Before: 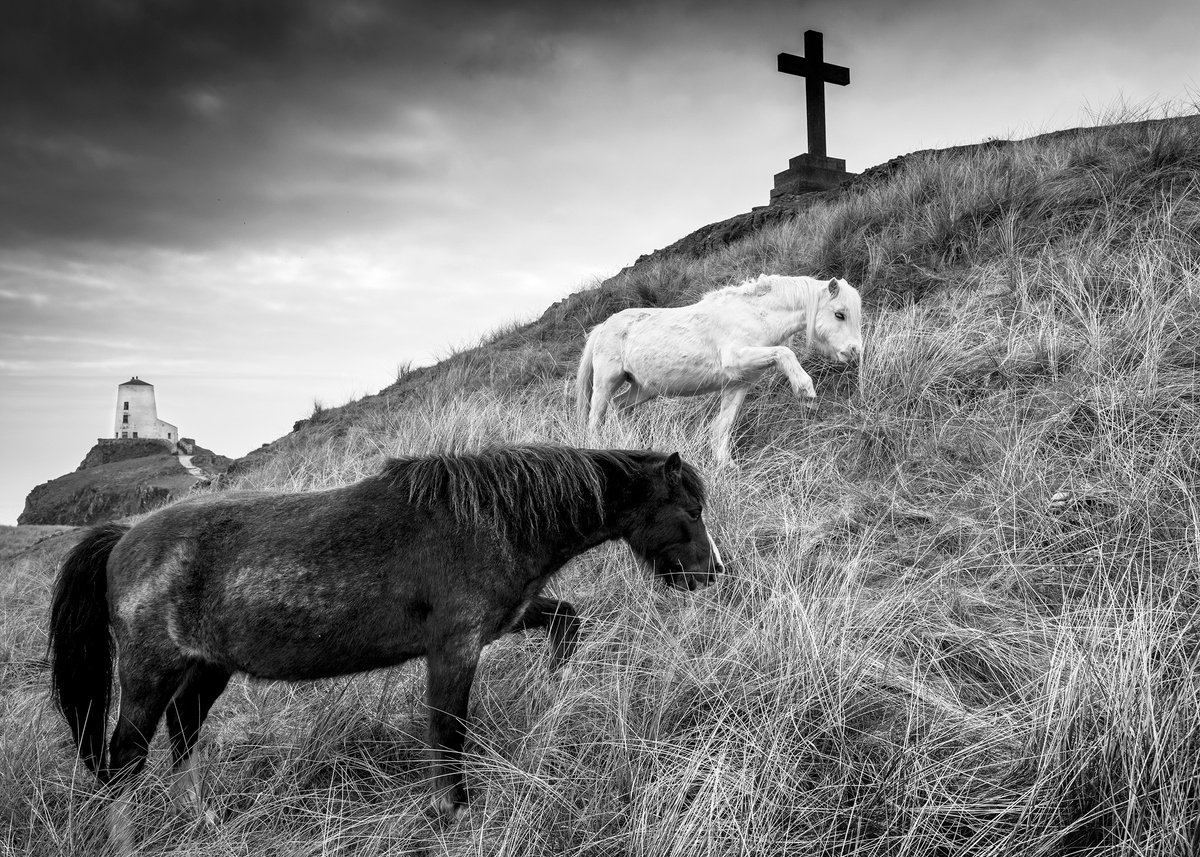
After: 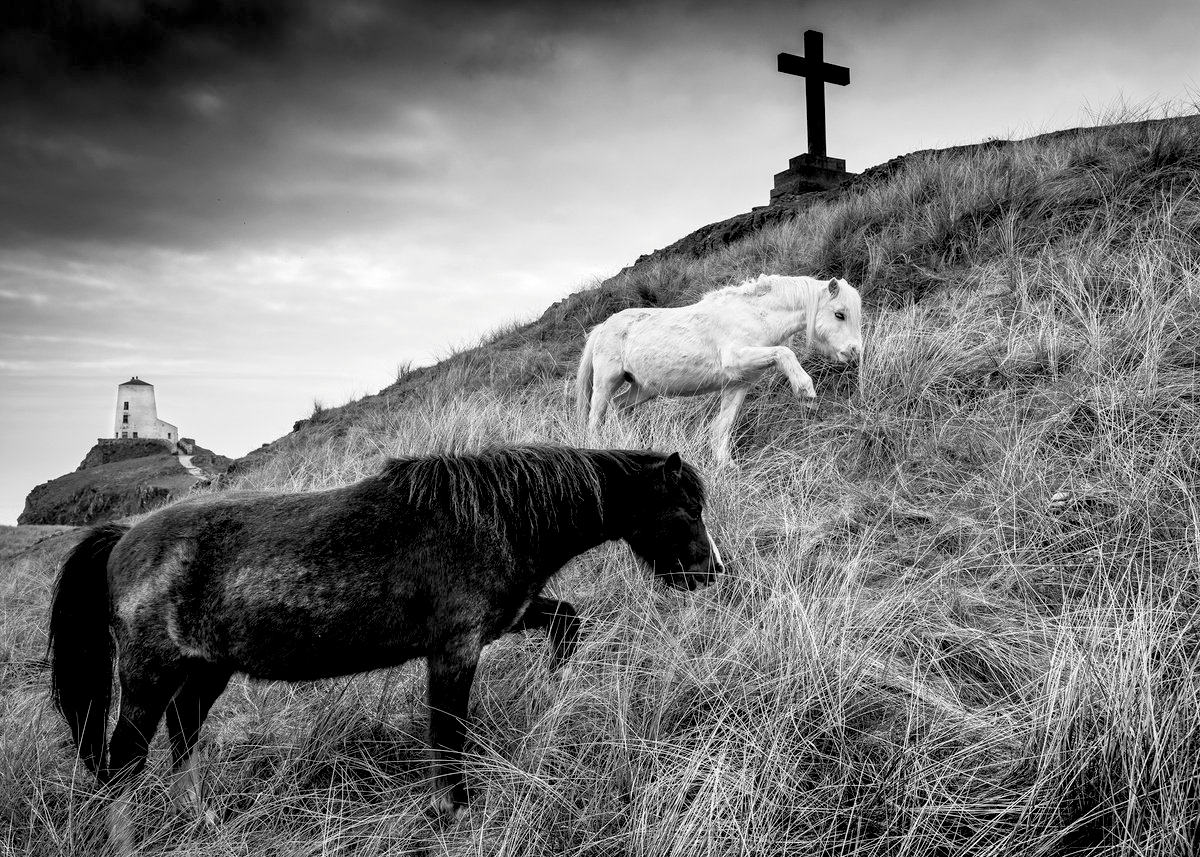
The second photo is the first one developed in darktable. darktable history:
exposure: black level correction 0.017, exposure -0.009 EV, compensate highlight preservation false
tone equalizer: edges refinement/feathering 500, mask exposure compensation -1.57 EV, preserve details no
color balance rgb: perceptual saturation grading › global saturation 30.123%, global vibrance 20%
